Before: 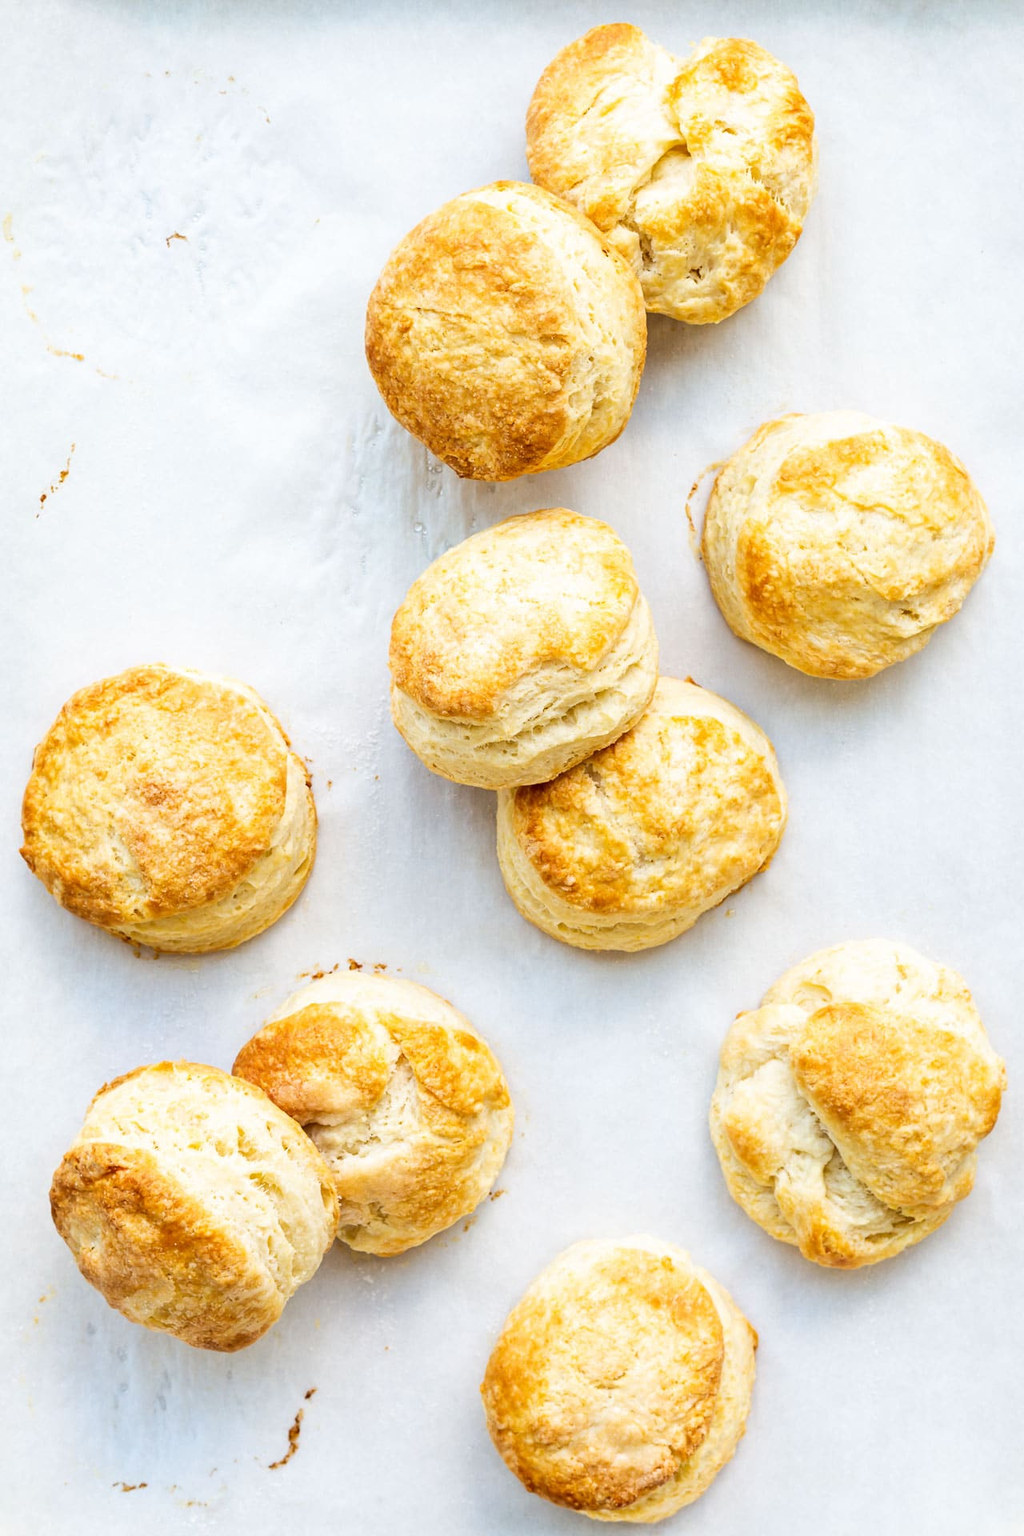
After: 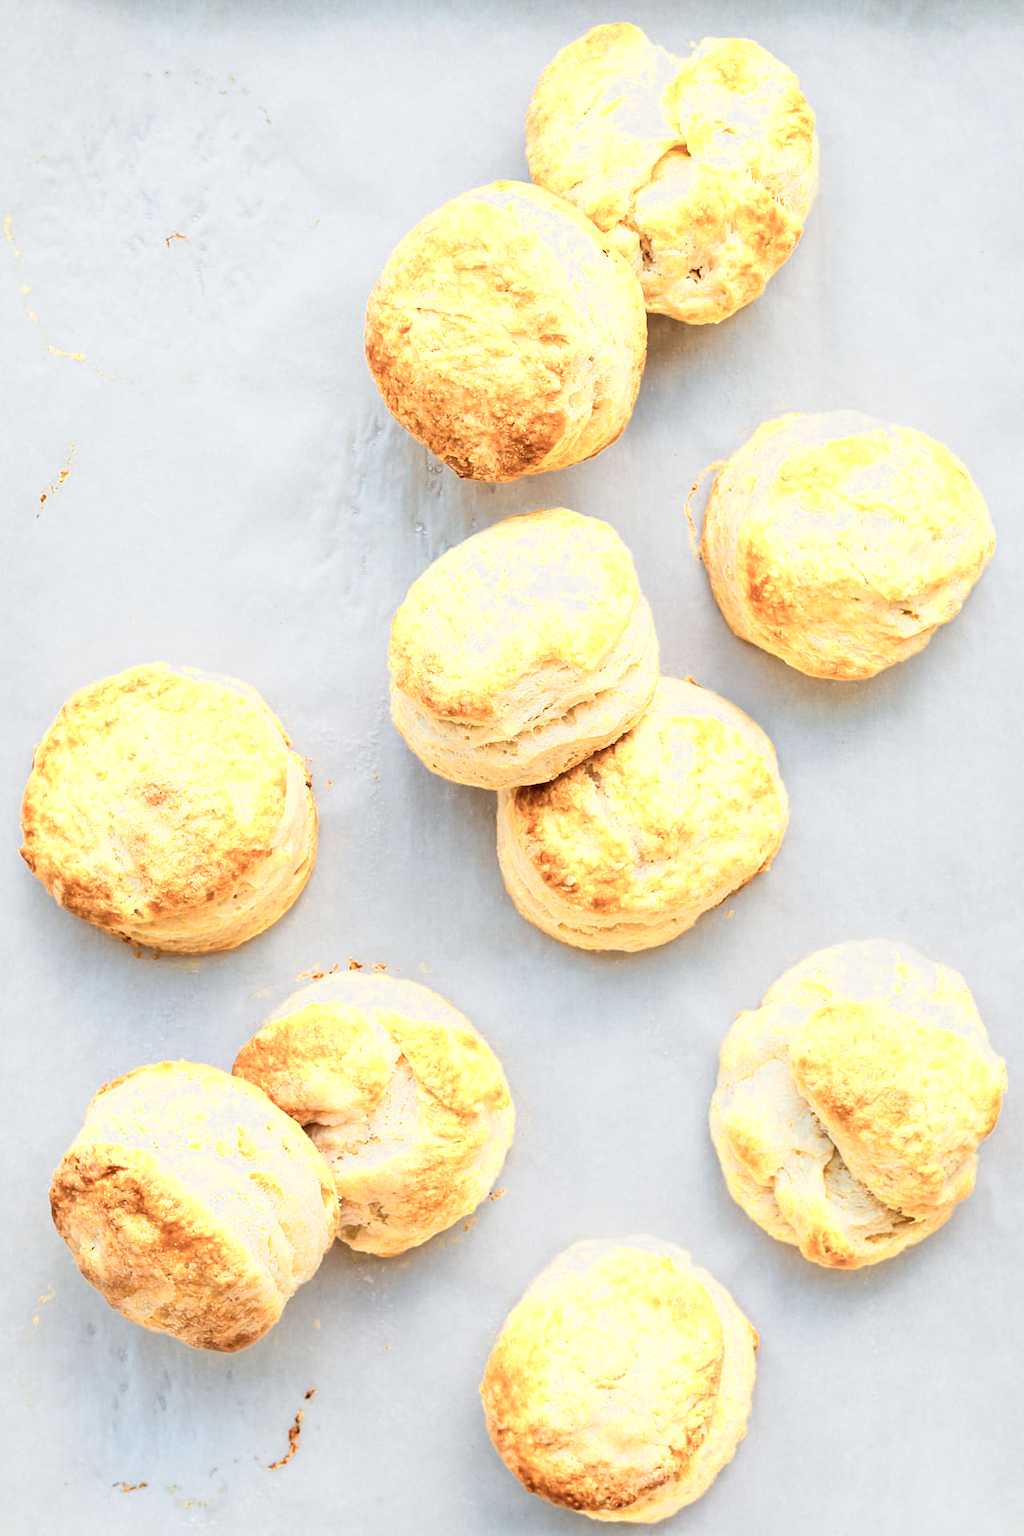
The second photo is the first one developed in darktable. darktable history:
exposure: exposure -0.171 EV, compensate highlight preservation false
color zones: curves: ch0 [(0.018, 0.548) (0.224, 0.64) (0.425, 0.447) (0.675, 0.575) (0.732, 0.579)]; ch1 [(0.066, 0.487) (0.25, 0.5) (0.404, 0.43) (0.75, 0.421) (0.956, 0.421)]; ch2 [(0.044, 0.561) (0.215, 0.465) (0.399, 0.544) (0.465, 0.548) (0.614, 0.447) (0.724, 0.43) (0.882, 0.623) (0.956, 0.632)]
